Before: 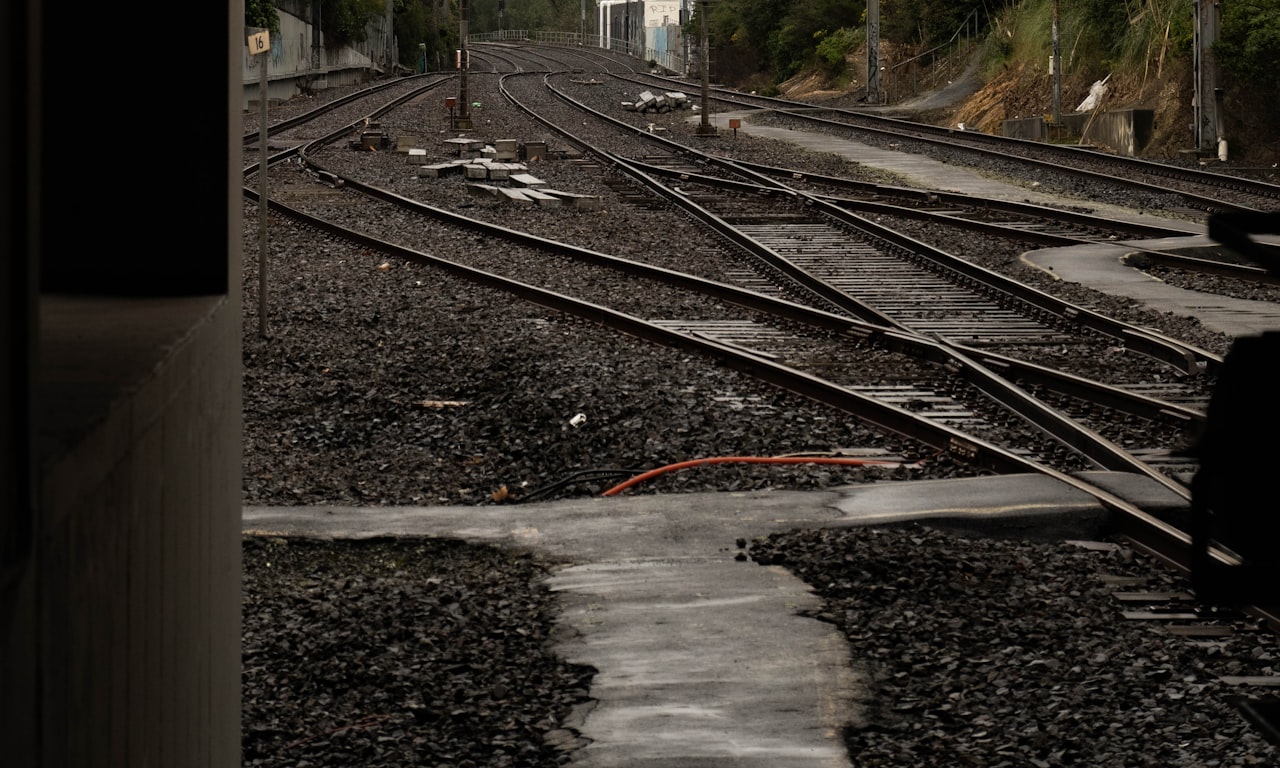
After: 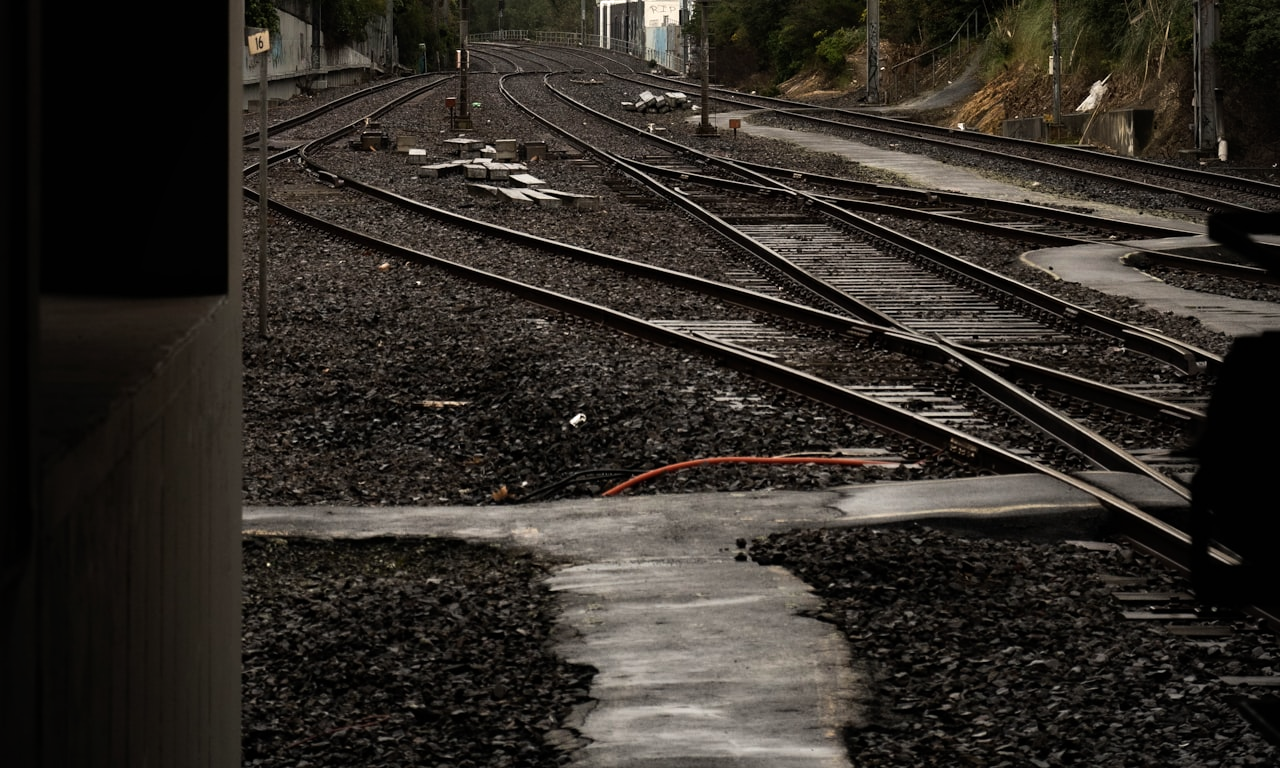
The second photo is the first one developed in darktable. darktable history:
tone equalizer: -8 EV -0.417 EV, -7 EV -0.389 EV, -6 EV -0.333 EV, -5 EV -0.222 EV, -3 EV 0.222 EV, -2 EV 0.333 EV, -1 EV 0.389 EV, +0 EV 0.417 EV, edges refinement/feathering 500, mask exposure compensation -1.57 EV, preserve details no
vignetting: fall-off start 79.88%
